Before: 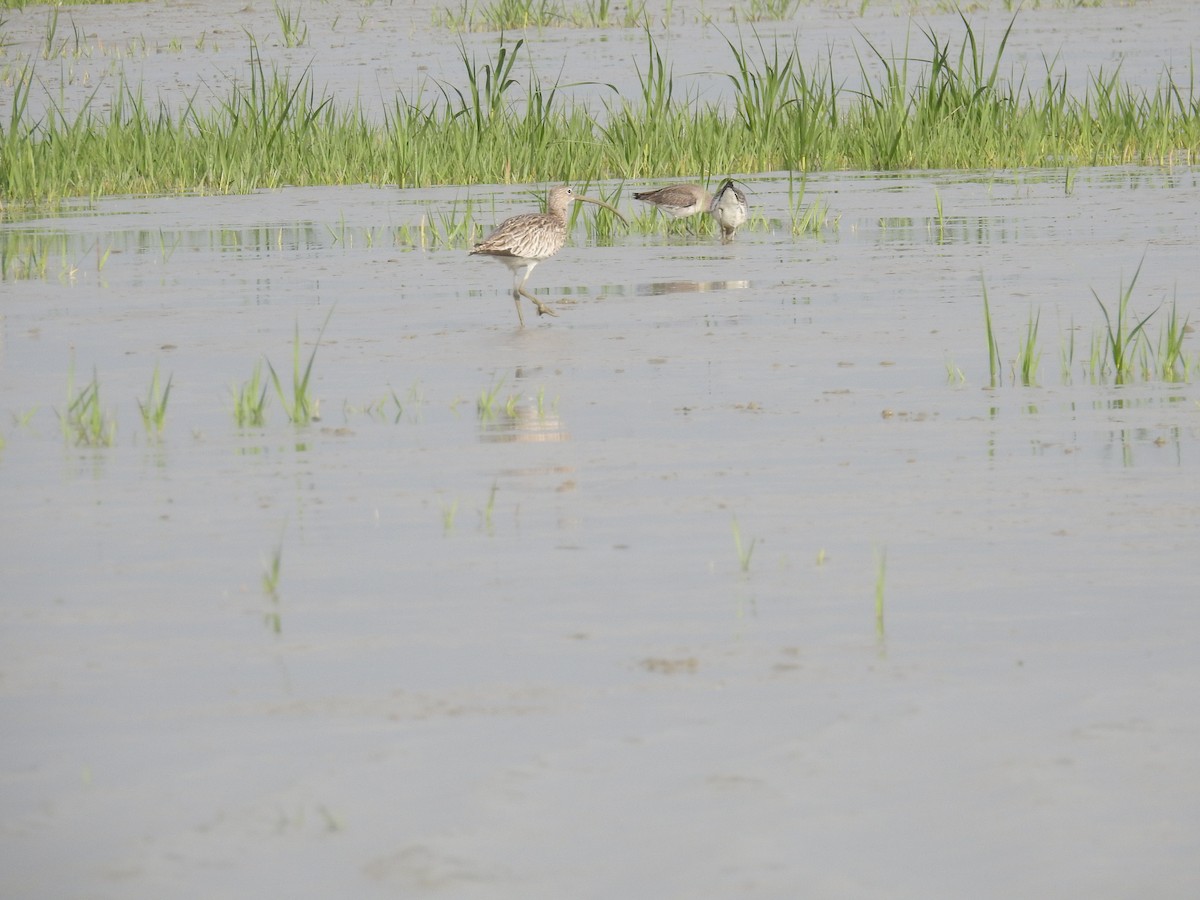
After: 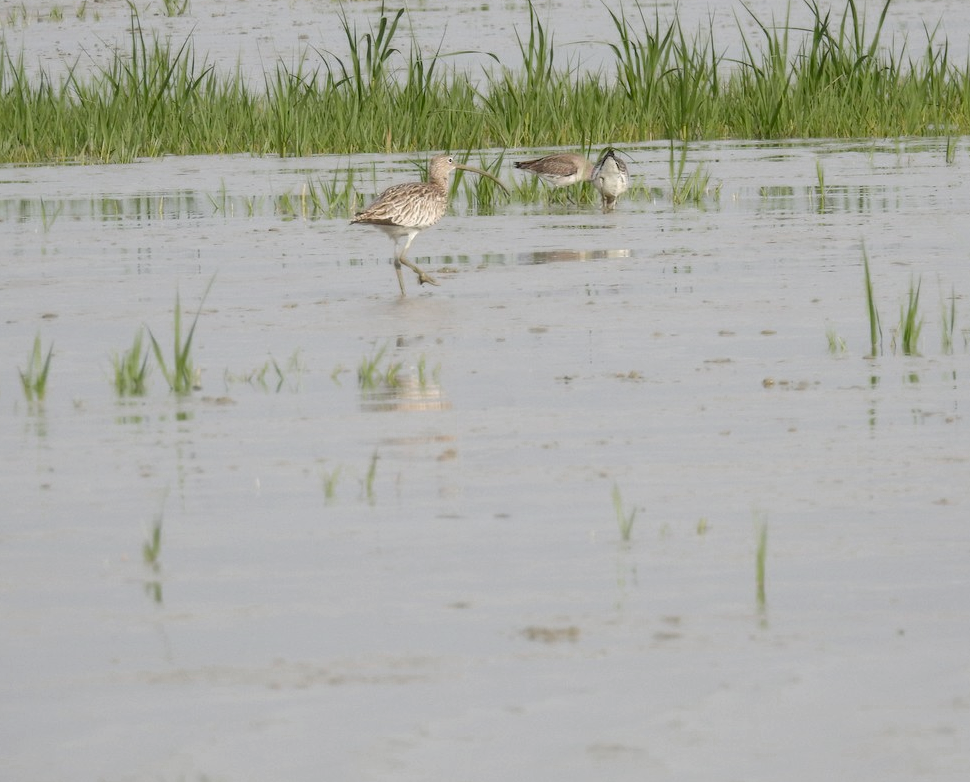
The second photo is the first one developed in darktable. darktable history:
local contrast: on, module defaults
crop: left 9.929%, top 3.475%, right 9.188%, bottom 9.529%
color zones: curves: ch0 [(0, 0.48) (0.209, 0.398) (0.305, 0.332) (0.429, 0.493) (0.571, 0.5) (0.714, 0.5) (0.857, 0.5) (1, 0.48)]; ch1 [(0, 0.633) (0.143, 0.586) (0.286, 0.489) (0.429, 0.448) (0.571, 0.31) (0.714, 0.335) (0.857, 0.492) (1, 0.633)]; ch2 [(0, 0.448) (0.143, 0.498) (0.286, 0.5) (0.429, 0.5) (0.571, 0.5) (0.714, 0.5) (0.857, 0.5) (1, 0.448)]
